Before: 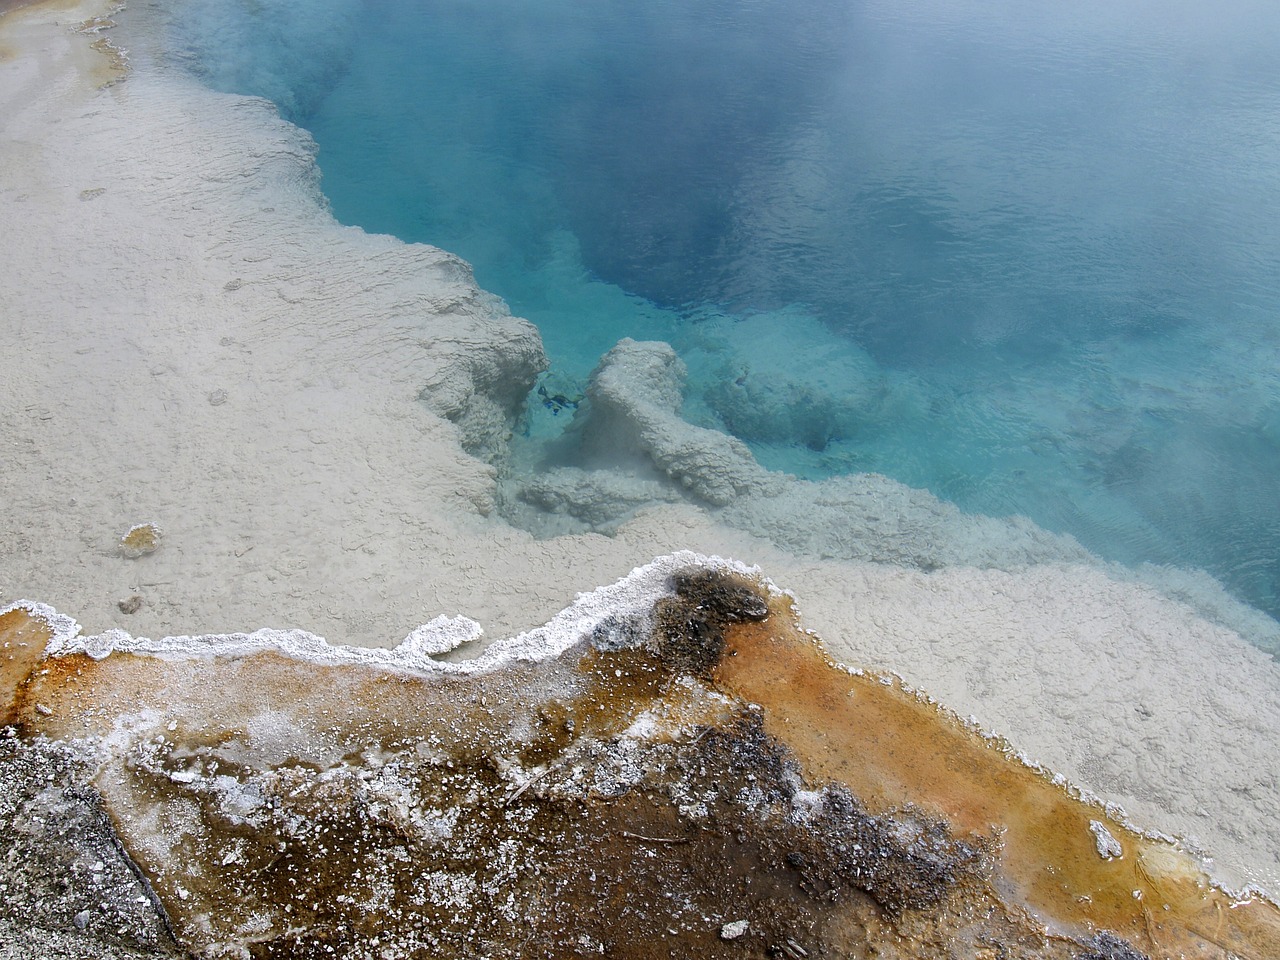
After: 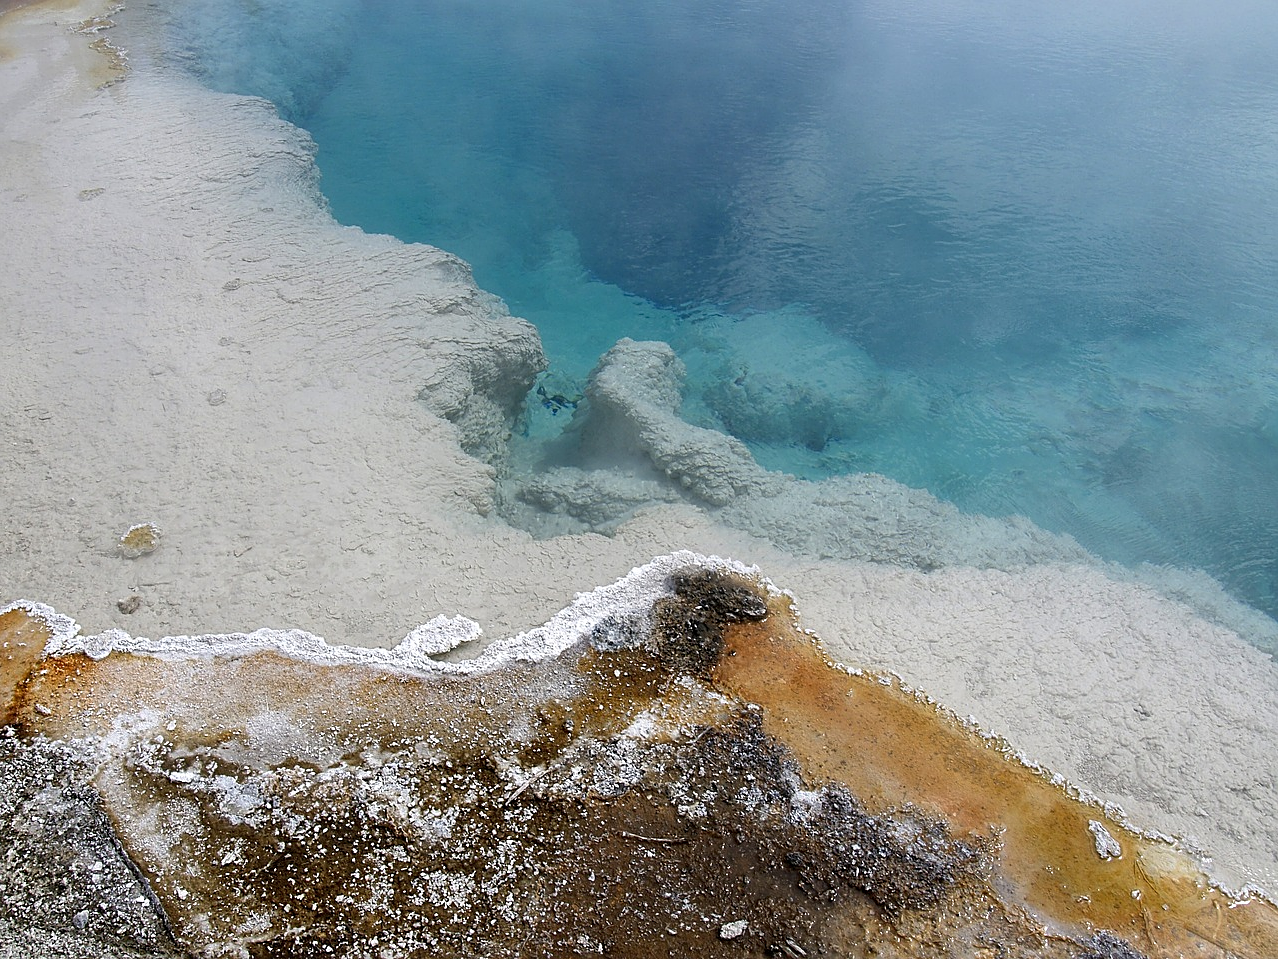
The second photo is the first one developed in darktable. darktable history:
sharpen: on, module defaults
crop and rotate: left 0.089%, bottom 0.008%
